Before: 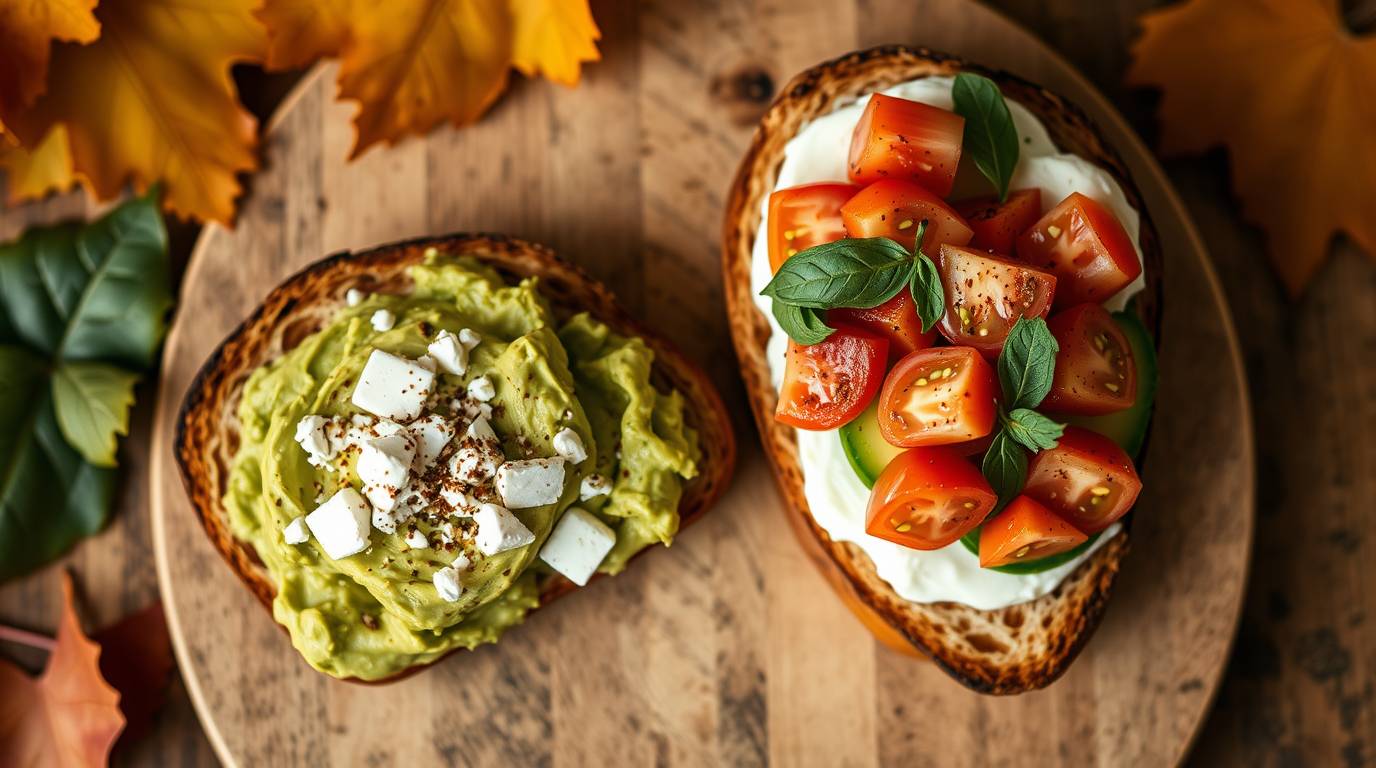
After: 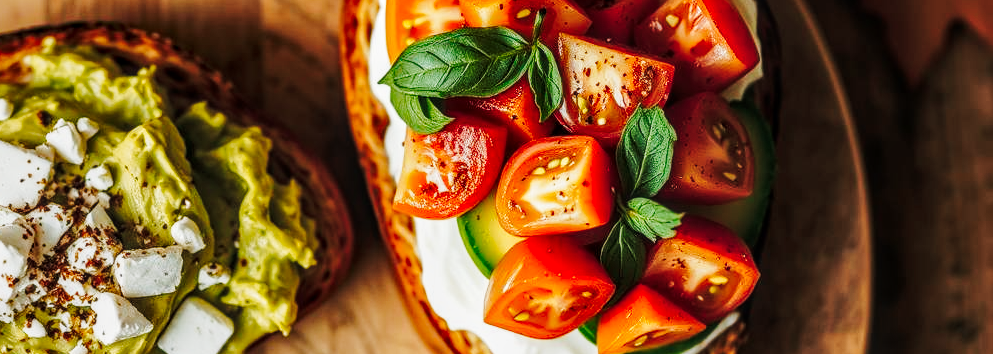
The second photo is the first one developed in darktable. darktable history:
shadows and highlights: shadows 39.81, highlights -59.7, shadows color adjustment 99.14%, highlights color adjustment 0.66%
local contrast: highlights 63%, detail 143%, midtone range 0.434
crop and rotate: left 27.829%, top 27.493%, bottom 26.307%
tone curve: curves: ch0 [(0.003, 0.023) (0.071, 0.052) (0.249, 0.201) (0.466, 0.557) (0.625, 0.761) (0.783, 0.9) (0.994, 0.968)]; ch1 [(0, 0) (0.262, 0.227) (0.417, 0.386) (0.469, 0.467) (0.502, 0.498) (0.531, 0.521) (0.576, 0.586) (0.612, 0.634) (0.634, 0.68) (0.686, 0.728) (0.994, 0.987)]; ch2 [(0, 0) (0.262, 0.188) (0.385, 0.353) (0.427, 0.424) (0.495, 0.493) (0.518, 0.544) (0.55, 0.579) (0.595, 0.621) (0.644, 0.748) (1, 1)], preserve colors none
